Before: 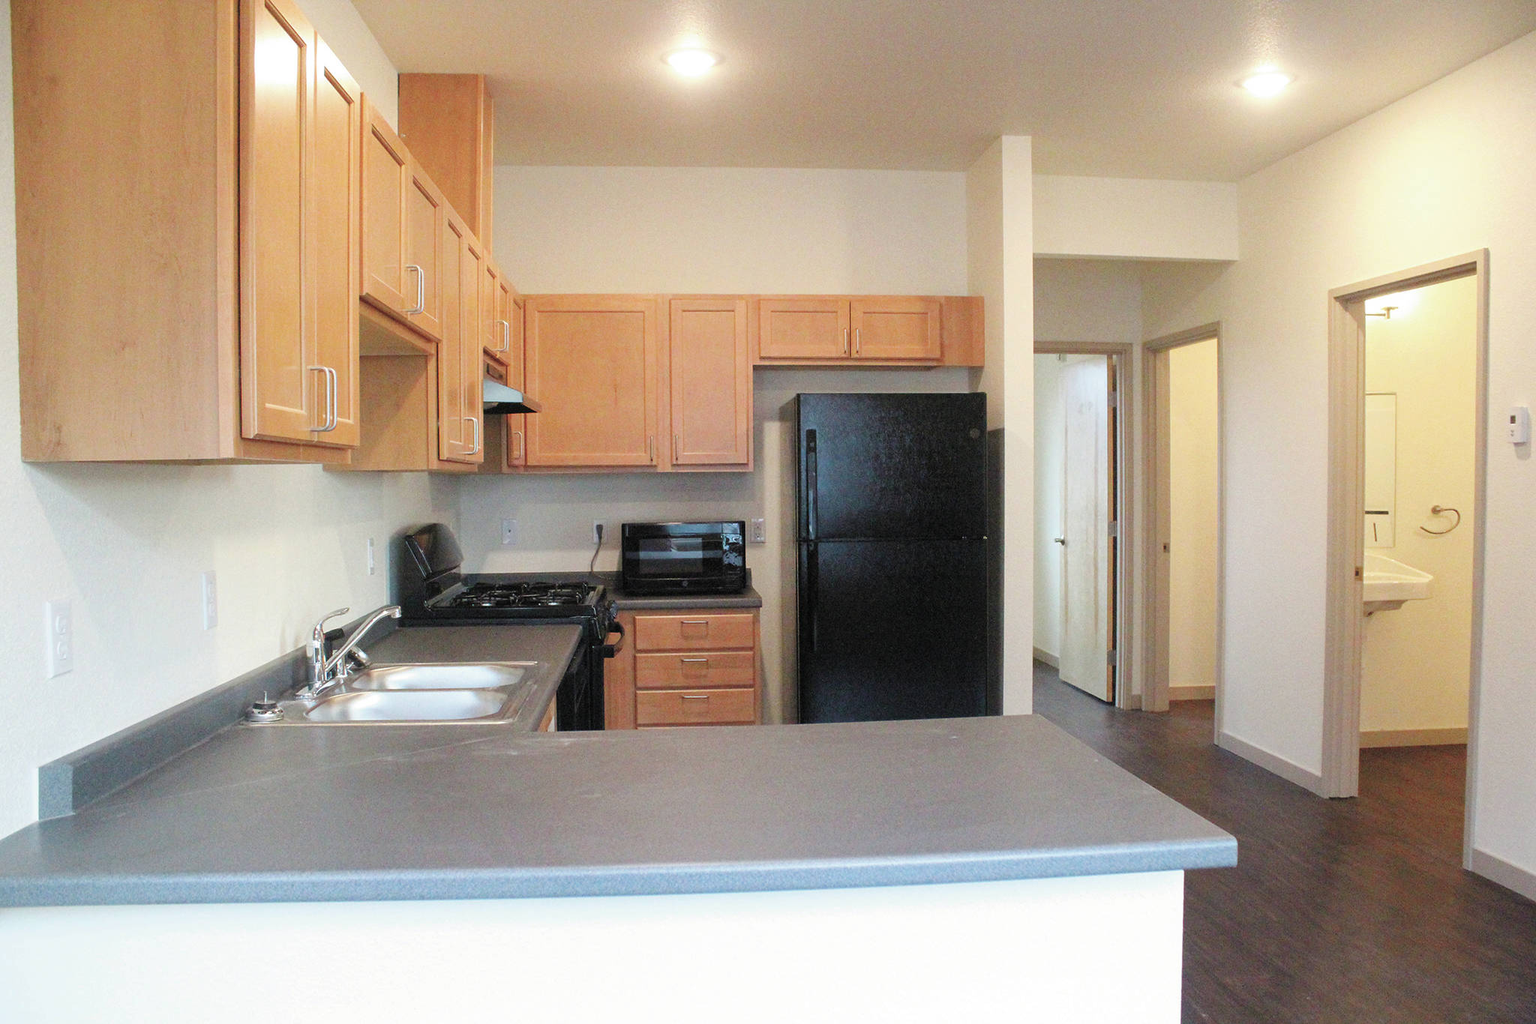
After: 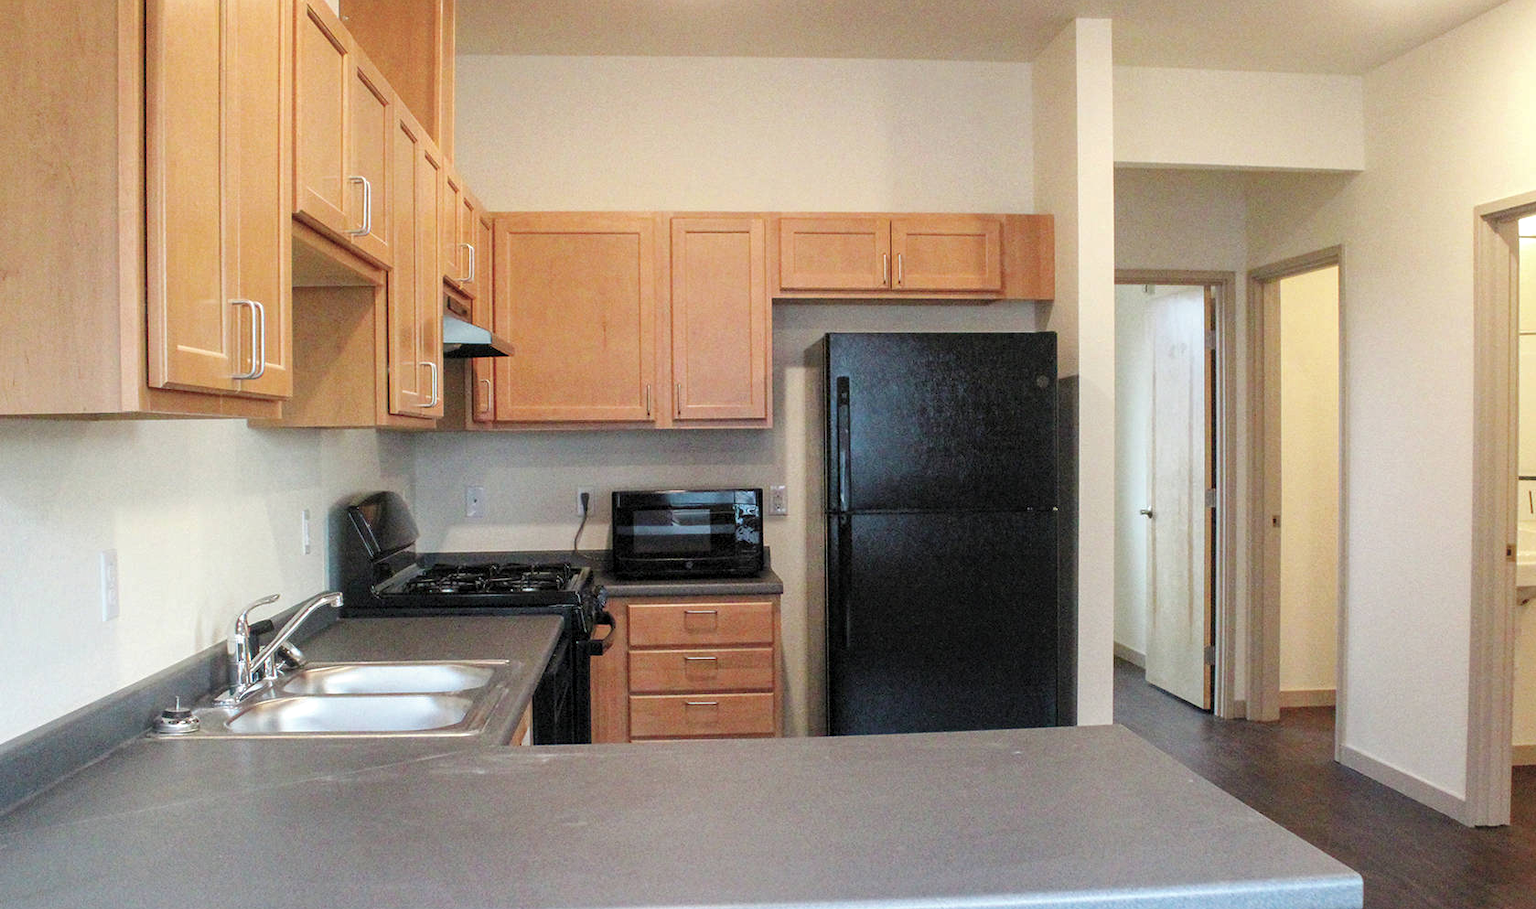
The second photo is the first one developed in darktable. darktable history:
local contrast: on, module defaults
crop: left 7.856%, top 11.836%, right 10.12%, bottom 15.387%
